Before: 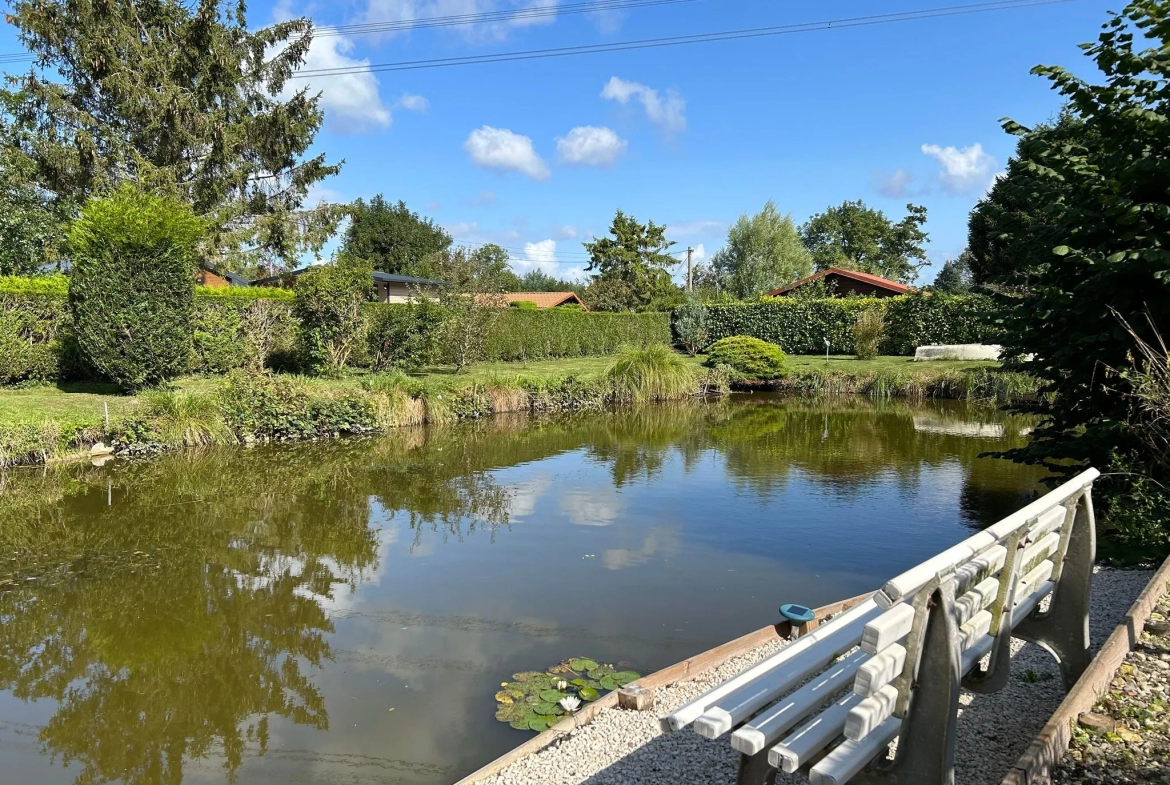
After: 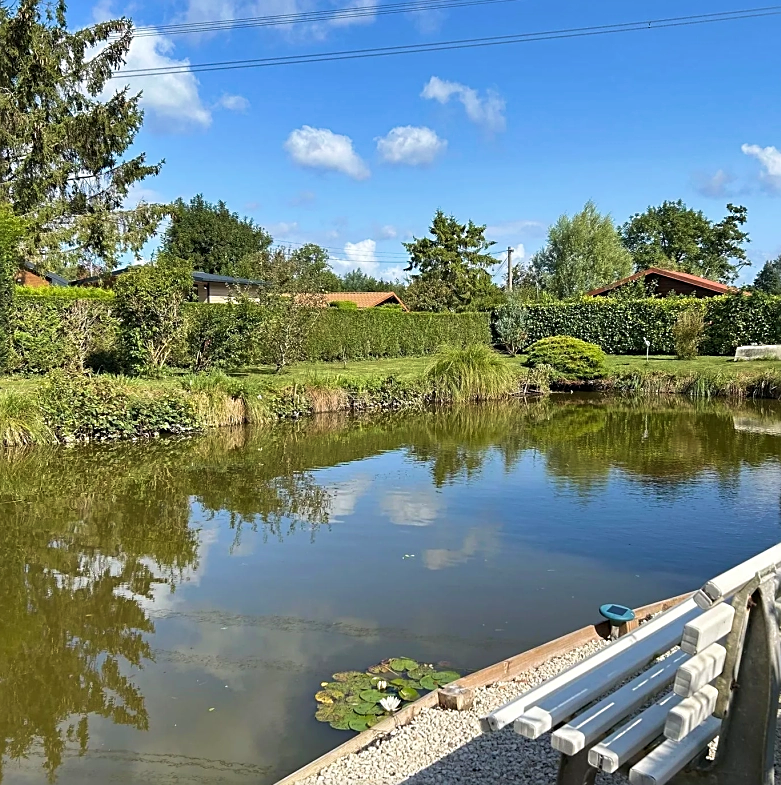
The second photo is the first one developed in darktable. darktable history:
crop: left 15.434%, right 17.753%
shadows and highlights: soften with gaussian
sharpen: on, module defaults
velvia: on, module defaults
